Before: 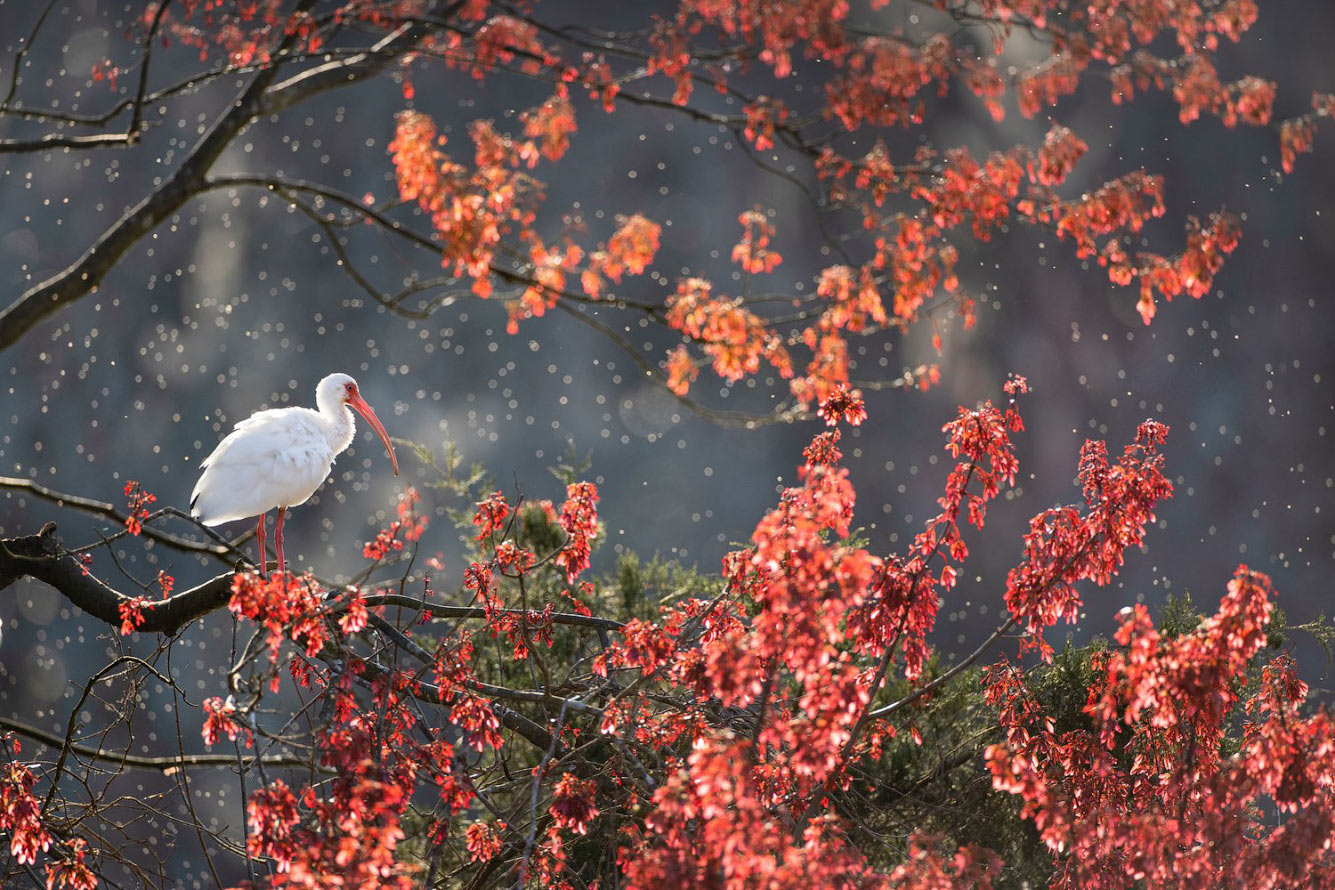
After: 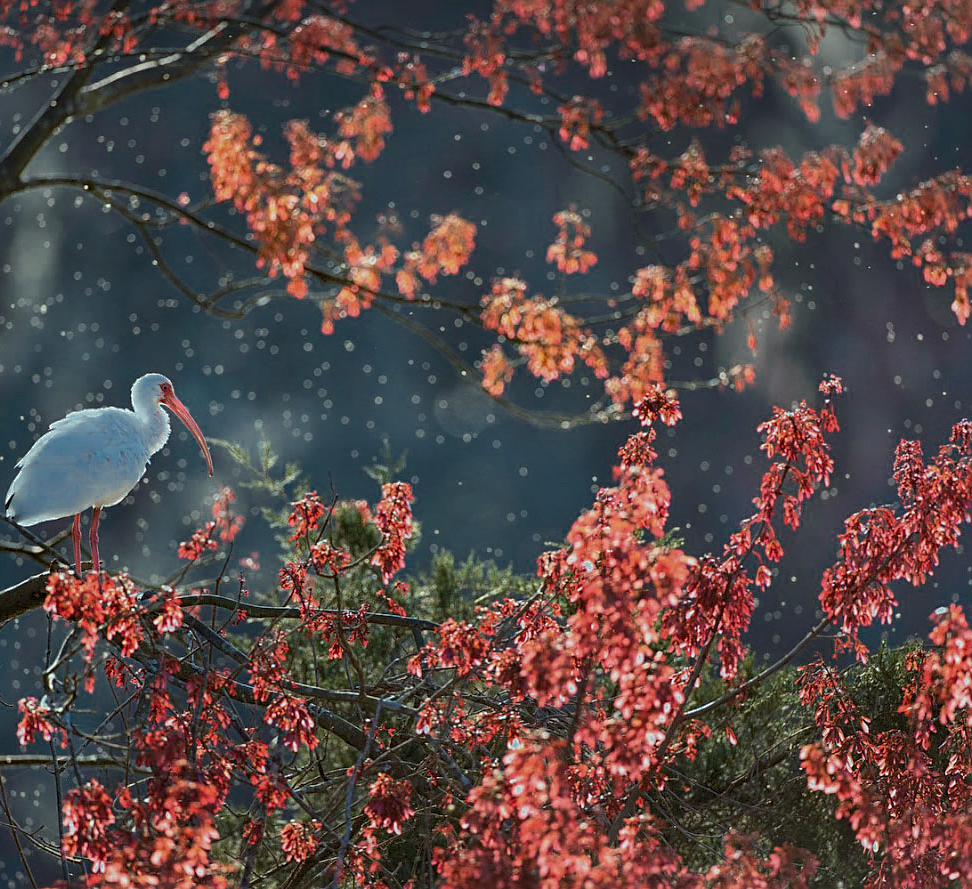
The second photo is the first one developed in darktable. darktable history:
crop: left 13.884%, top 0%, right 13.286%
color correction: highlights a* -10.15, highlights b* -10.16
sharpen: on, module defaults
local contrast: highlights 103%, shadows 101%, detail 120%, midtone range 0.2
velvia: strength 14.46%
tone equalizer: -8 EV 0.266 EV, -7 EV 0.402 EV, -6 EV 0.42 EV, -5 EV 0.23 EV, -3 EV -0.283 EV, -2 EV -0.4 EV, -1 EV -0.394 EV, +0 EV -0.226 EV
color zones: curves: ch0 [(0, 0.497) (0.143, 0.5) (0.286, 0.5) (0.429, 0.483) (0.571, 0.116) (0.714, -0.006) (0.857, 0.28) (1, 0.497)]
